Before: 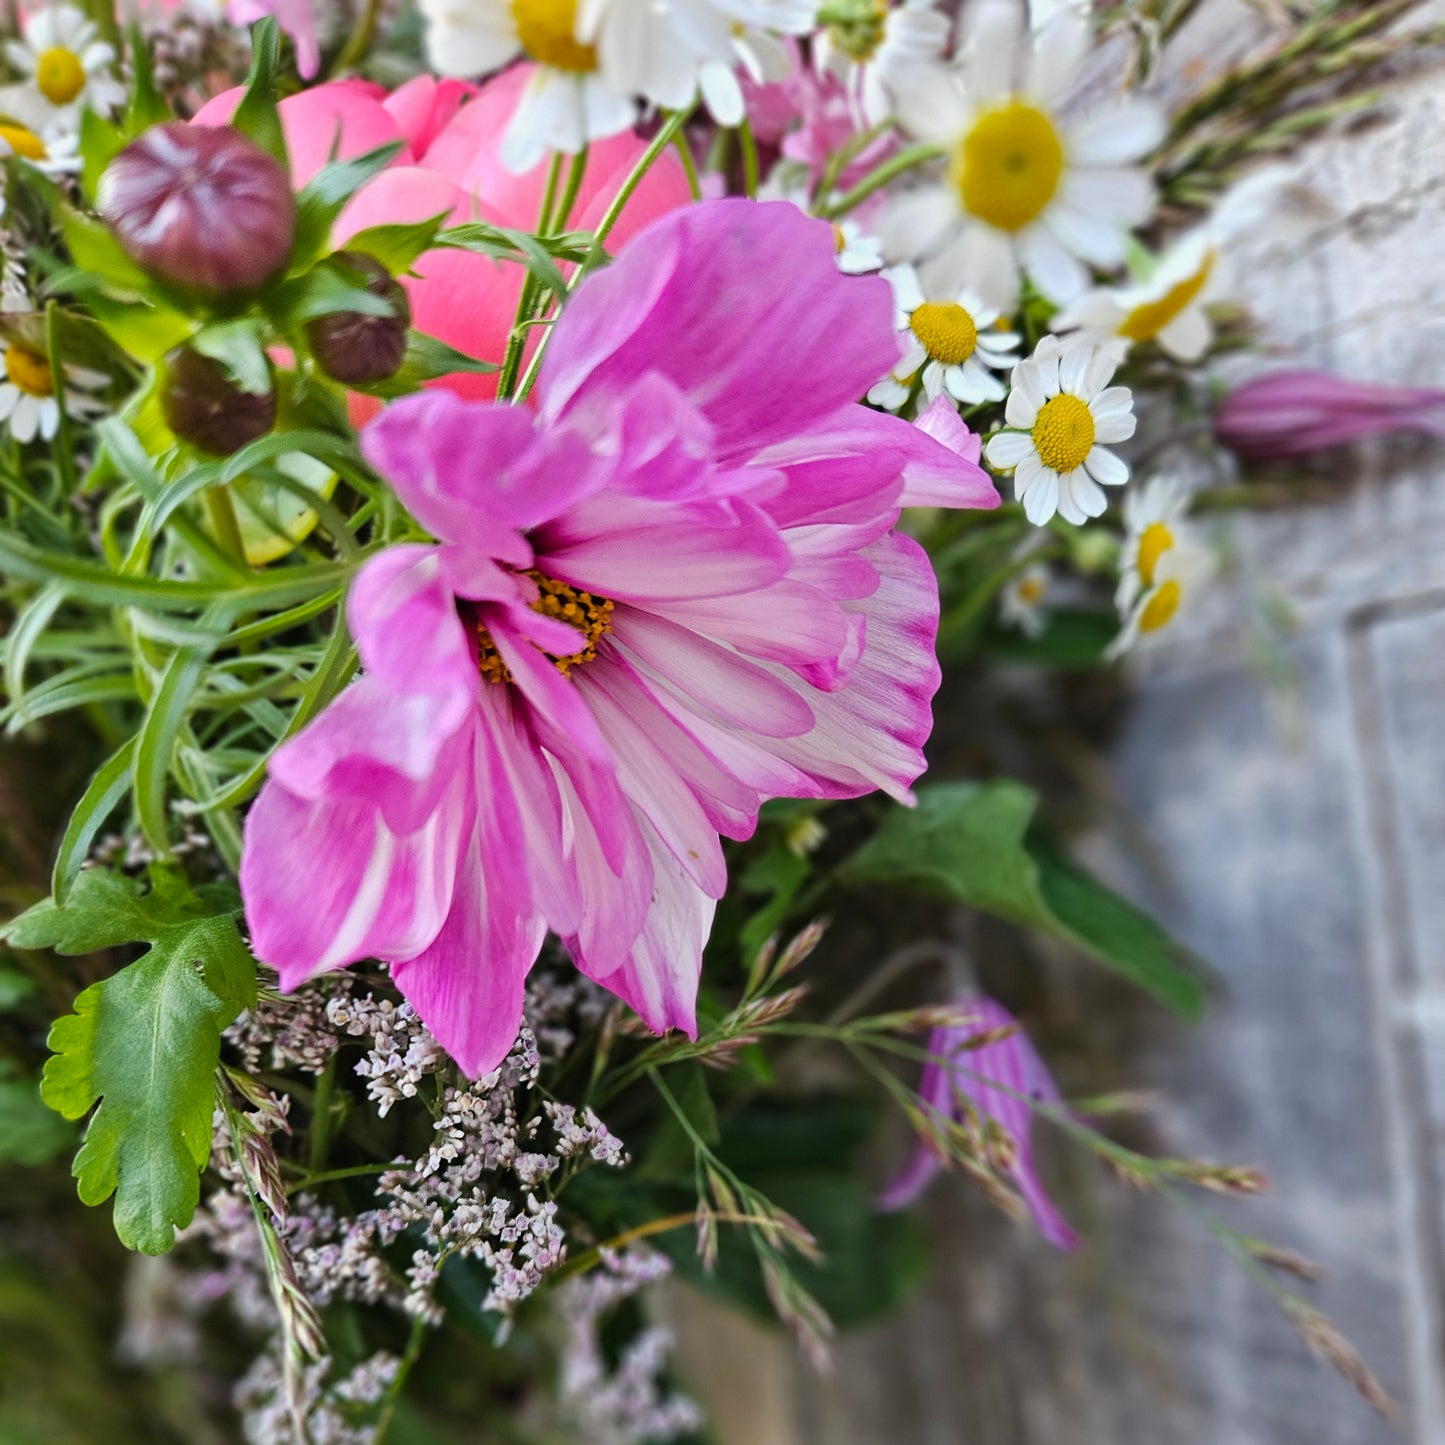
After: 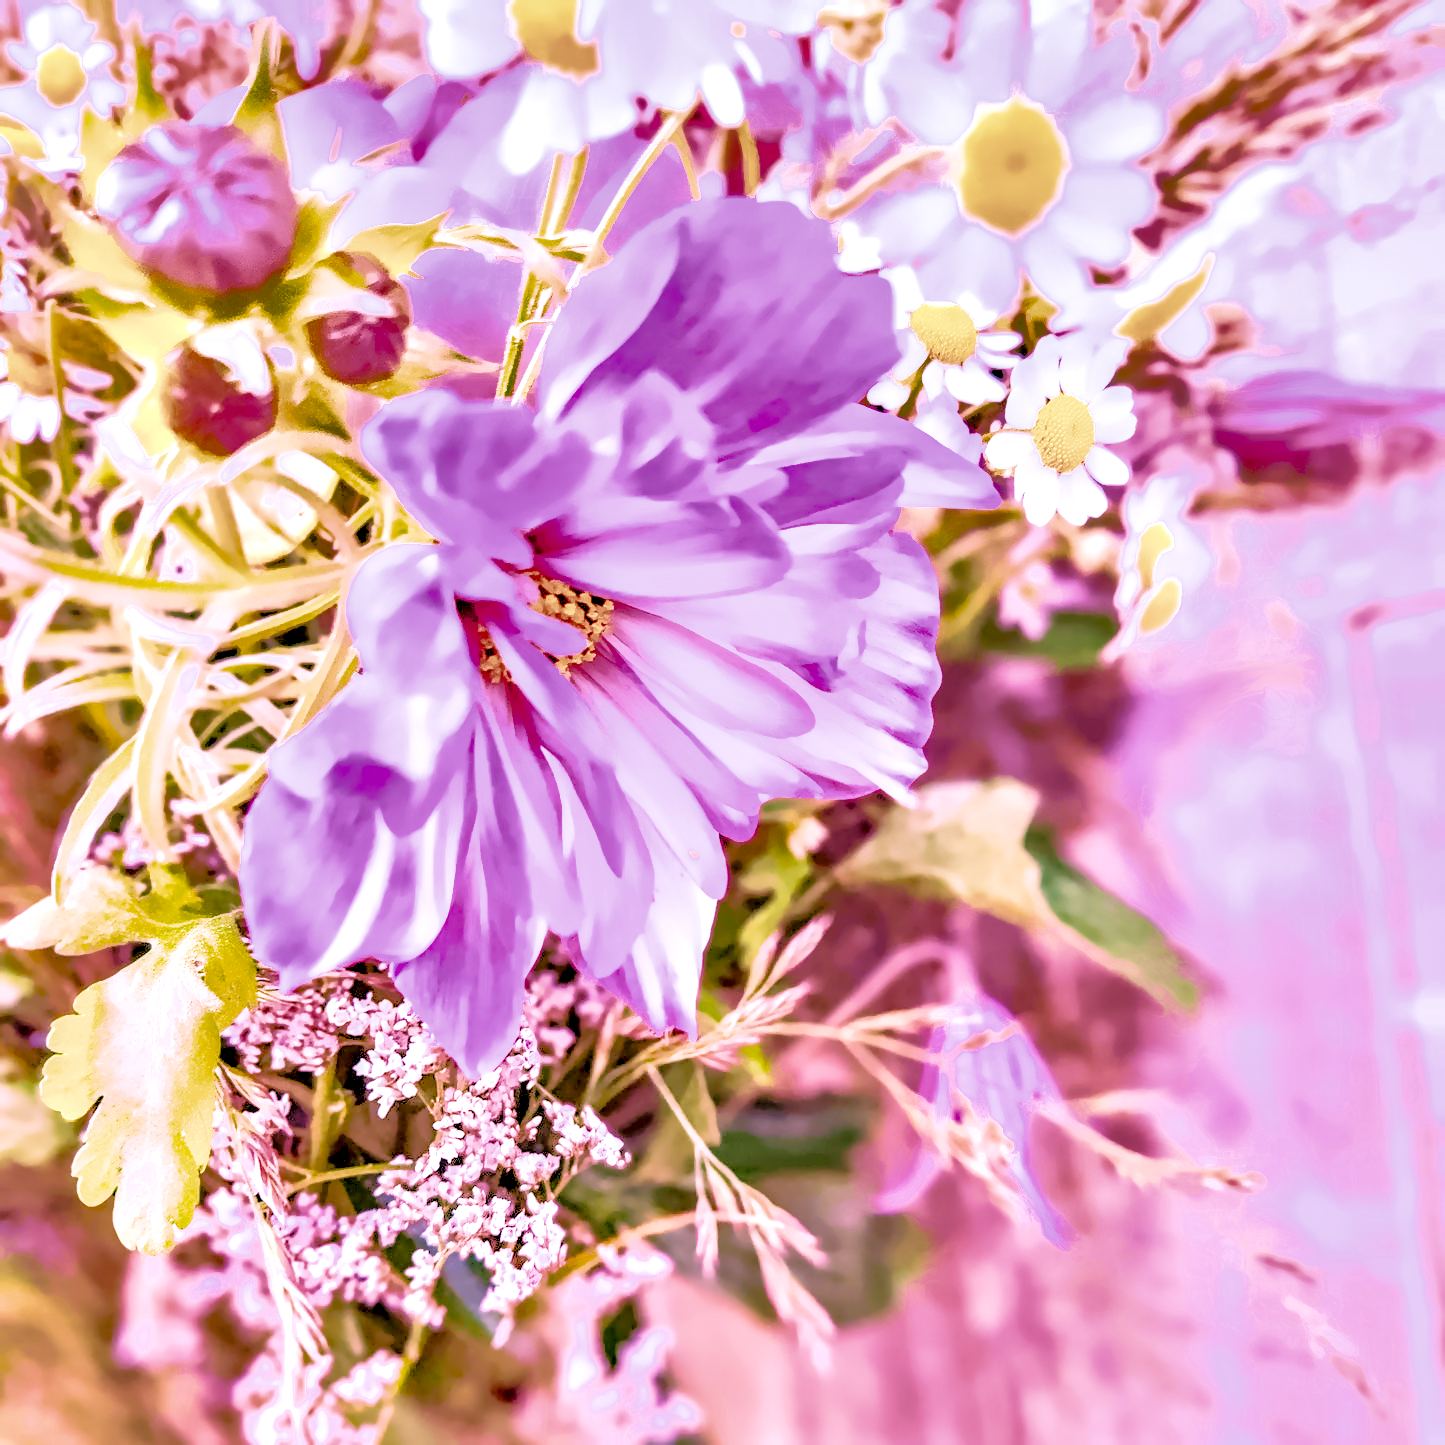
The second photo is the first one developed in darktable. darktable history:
local contrast: highlights 60%, shadows 60%, detail 160%
color calibration: illuminant as shot in camera, x 0.358, y 0.373, temperature 4628.91 K
color balance rgb: perceptual saturation grading › global saturation 35%, perceptual saturation grading › highlights -30%, perceptual saturation grading › shadows 35%, perceptual brilliance grading › global brilliance 3%, perceptual brilliance grading › highlights -3%, perceptual brilliance grading › shadows 3%
denoise (profiled): preserve shadows 1.52, scattering 0.002, a [-1, 0, 0], compensate highlight preservation false
exposure: black level correction 0, exposure 1.1 EV, compensate exposure bias true, compensate highlight preservation false
filmic rgb: black relative exposure -7.65 EV, white relative exposure 4.56 EV, hardness 3.61
haze removal: compatibility mode true, adaptive false
highlight reconstruction: on, module defaults
hot pixels: on, module defaults
lens correction: scale 1, crop 1, focal 16, aperture 5.6, distance 1000, camera "Canon EOS RP", lens "Canon RF 16mm F2.8 STM"
shadows and highlights: shadows 40, highlights -60
white balance: red 2.229, blue 1.46
tone equalizer: -8 EV -0.75 EV, -7 EV -0.7 EV, -6 EV -0.6 EV, -5 EV -0.4 EV, -3 EV 0.4 EV, -2 EV 0.6 EV, -1 EV 0.7 EV, +0 EV 0.75 EV, edges refinement/feathering 500, mask exposure compensation -1.57 EV, preserve details no
velvia: strength 45%
contrast equalizer "clarity": octaves 7, y [[0.6 ×6], [0.55 ×6], [0 ×6], [0 ×6], [0 ×6]]
